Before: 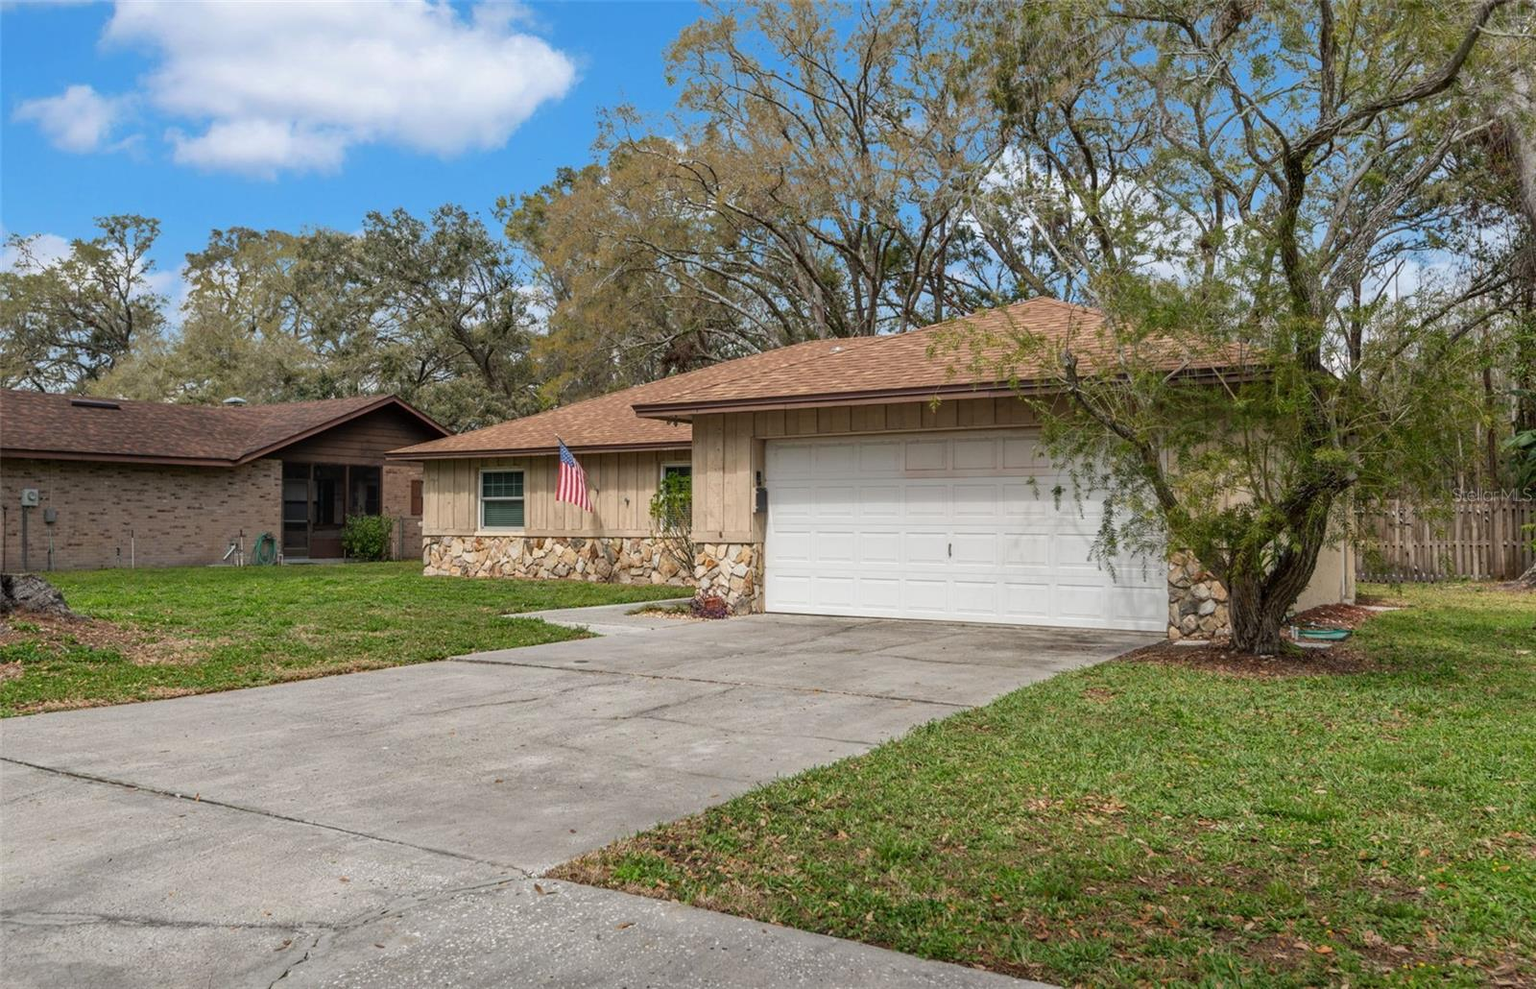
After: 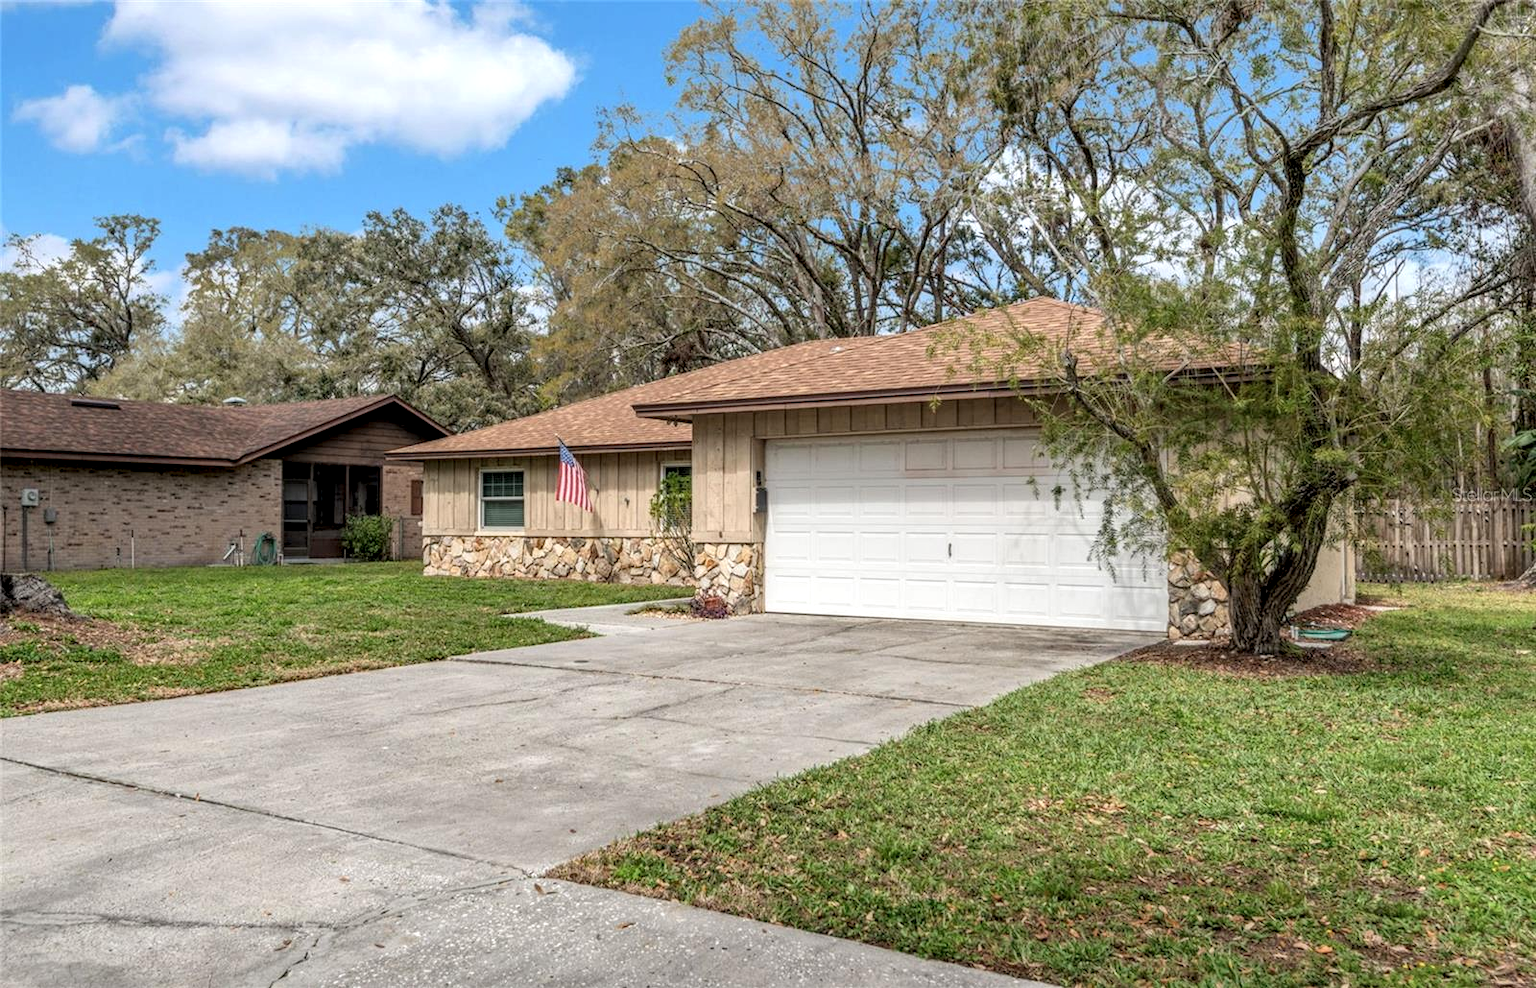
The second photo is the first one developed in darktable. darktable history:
local contrast: detail 150%
contrast brightness saturation: brightness 0.142
